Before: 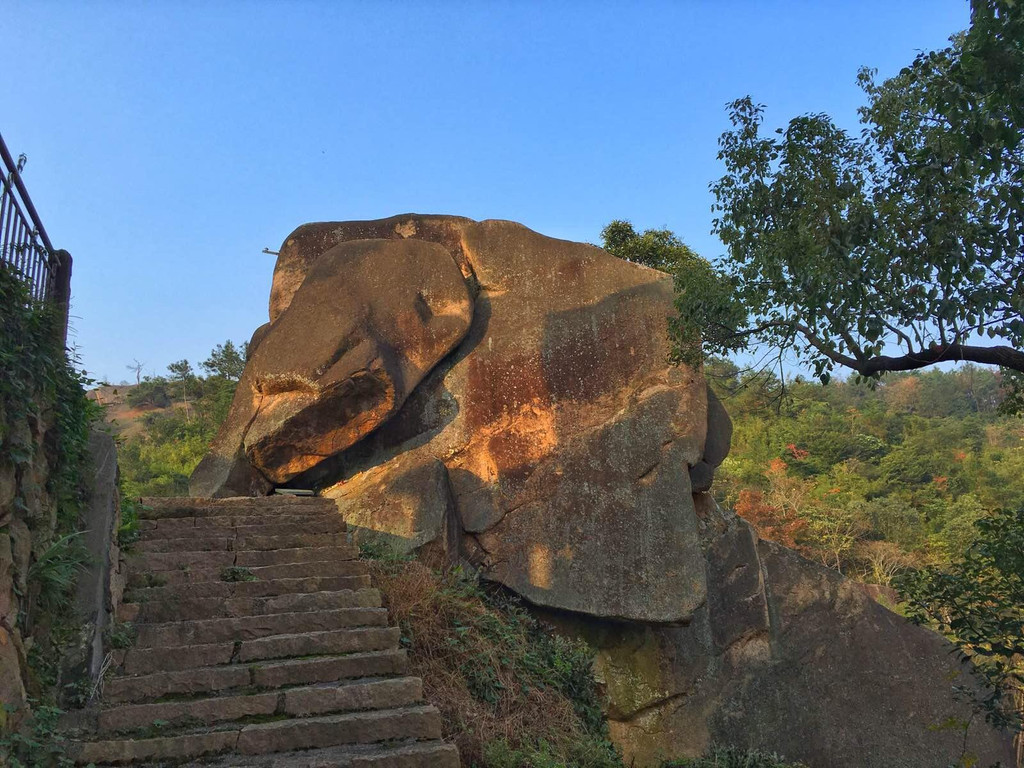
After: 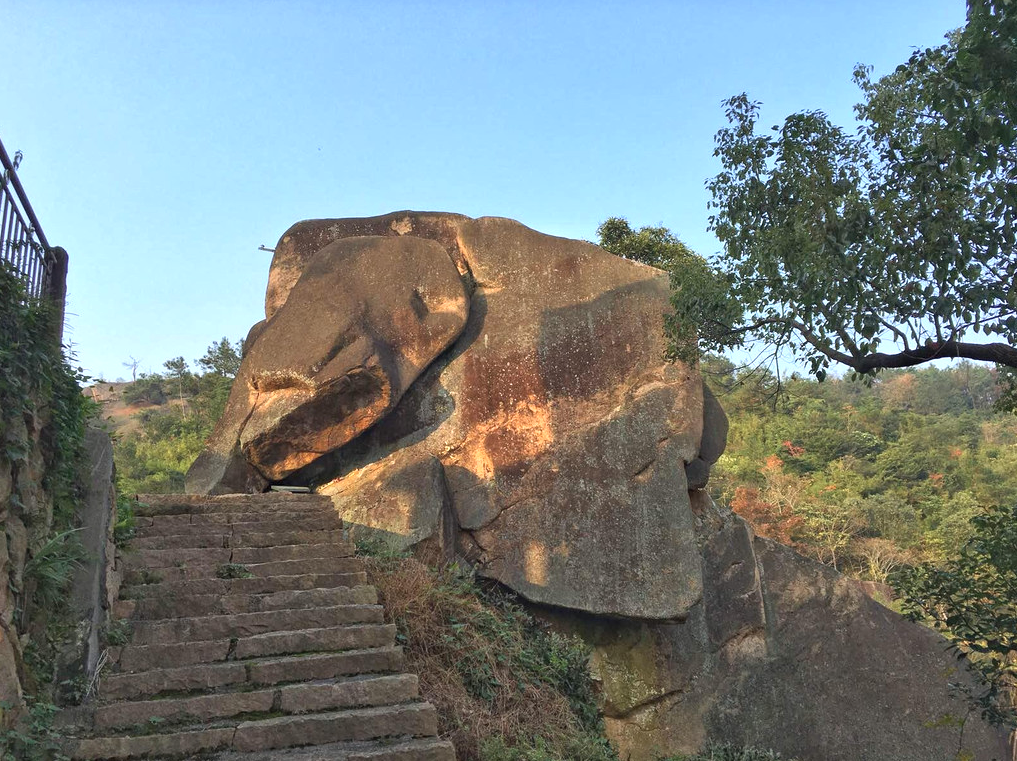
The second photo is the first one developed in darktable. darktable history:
exposure: black level correction 0, exposure 0.7 EV, compensate exposure bias true, compensate highlight preservation false
crop: left 0.434%, top 0.485%, right 0.244%, bottom 0.386%
color correction: saturation 0.8
